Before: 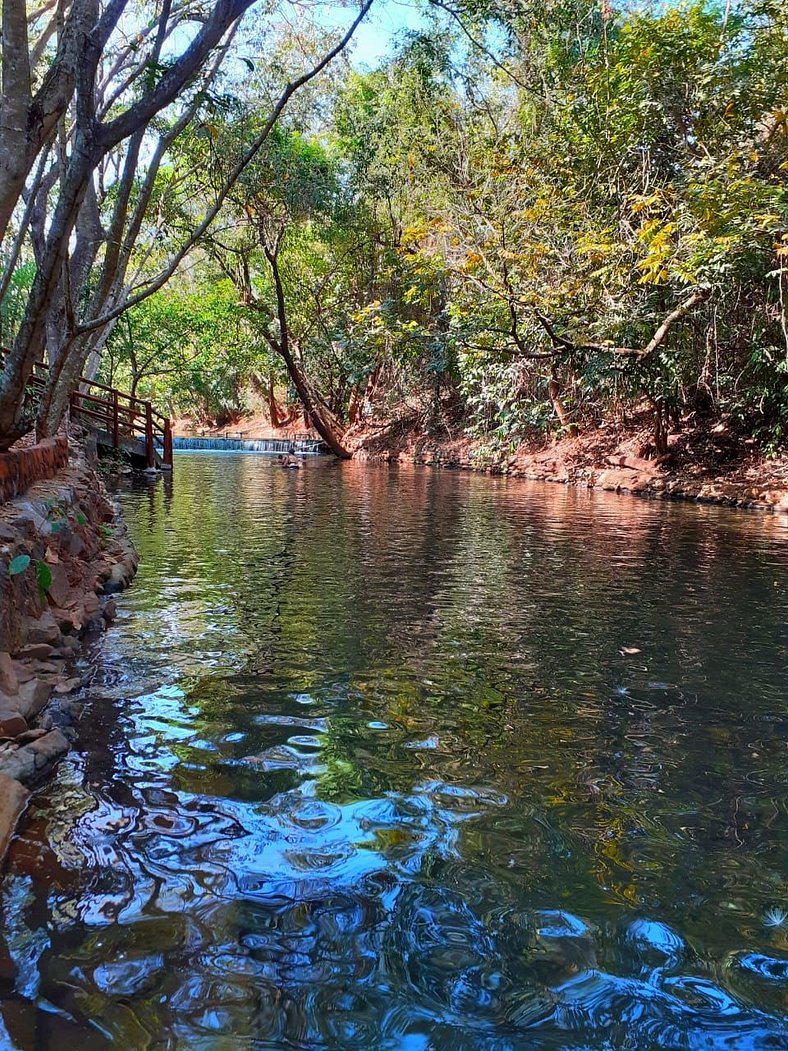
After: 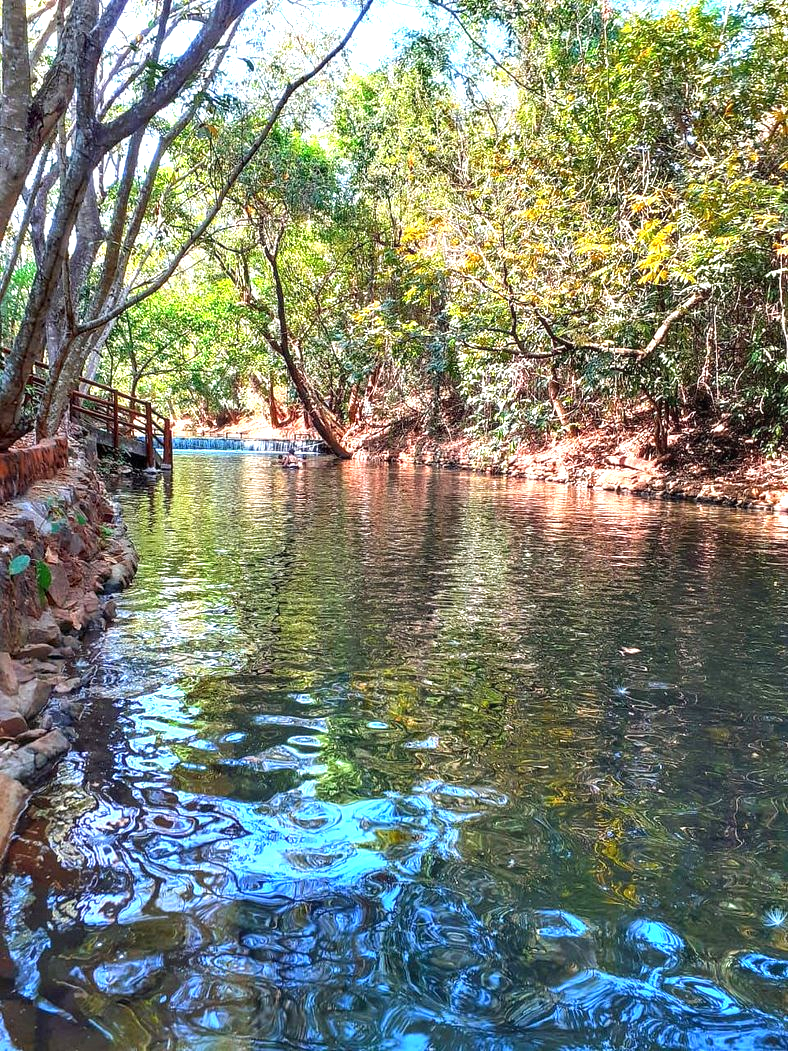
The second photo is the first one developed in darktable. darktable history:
local contrast: on, module defaults
exposure: black level correction 0, exposure 1.1 EV, compensate exposure bias true, compensate highlight preservation false
